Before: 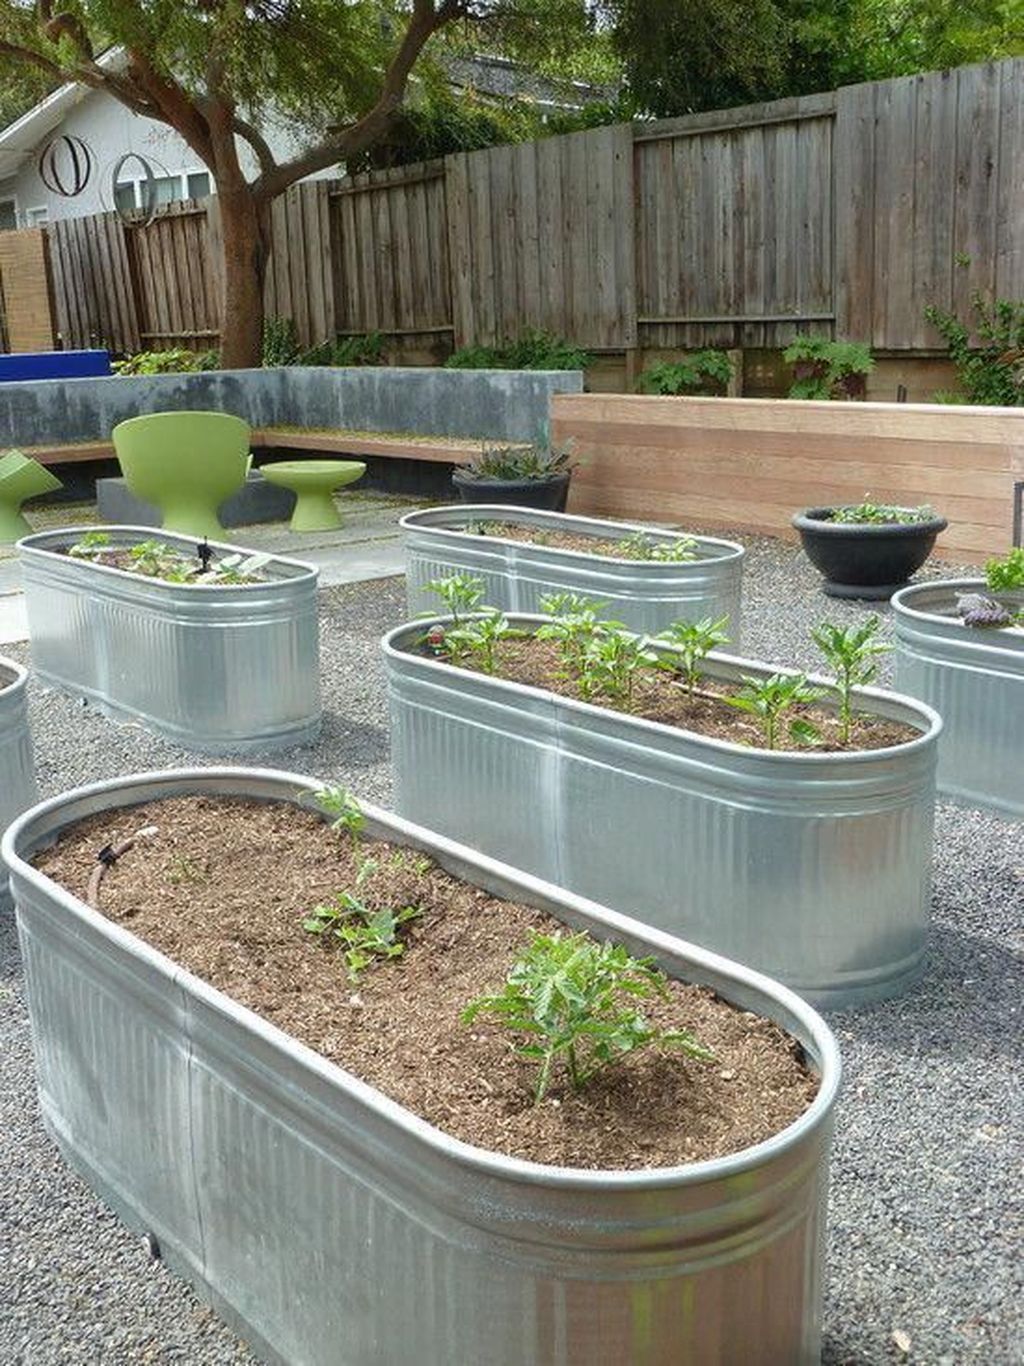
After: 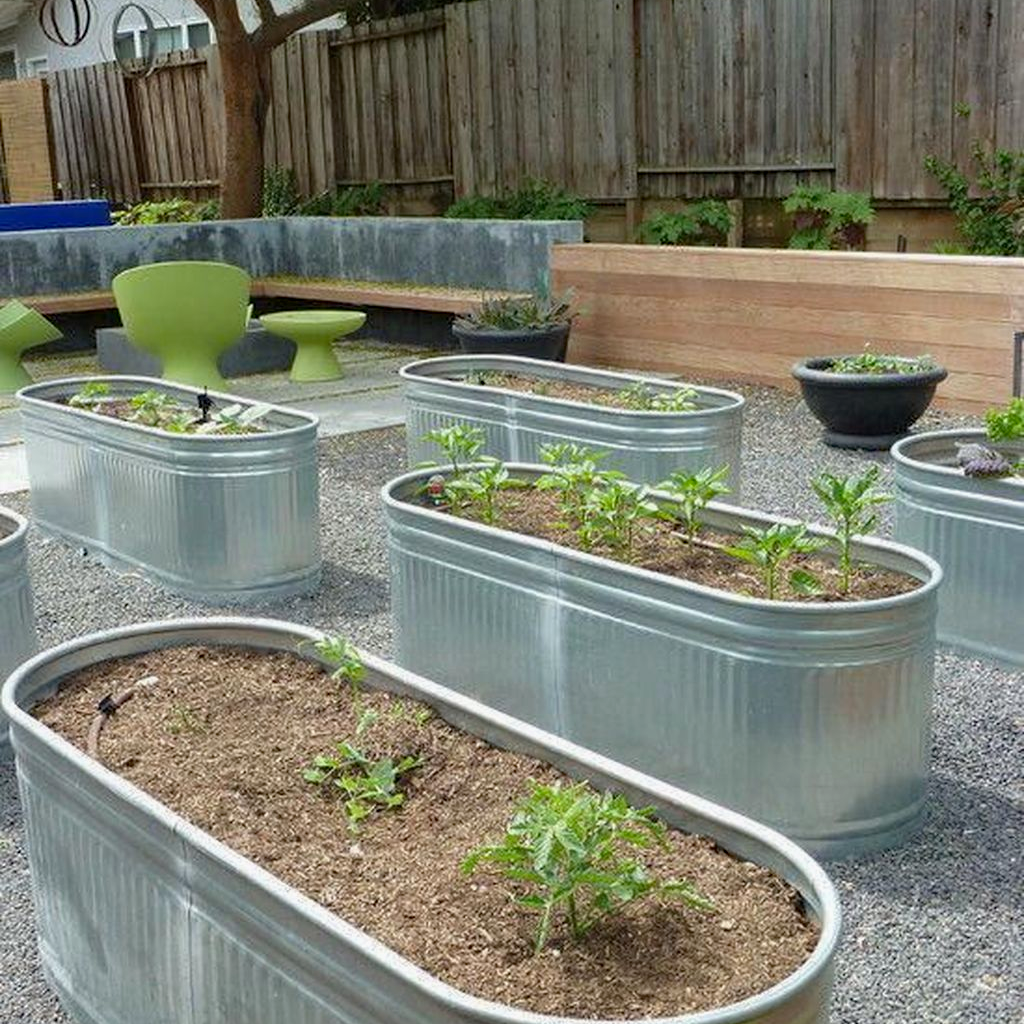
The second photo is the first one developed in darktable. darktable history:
crop: top 11.038%, bottom 13.962%
haze removal: compatibility mode true, adaptive false
shadows and highlights: shadows -20, white point adjustment -2, highlights -35
